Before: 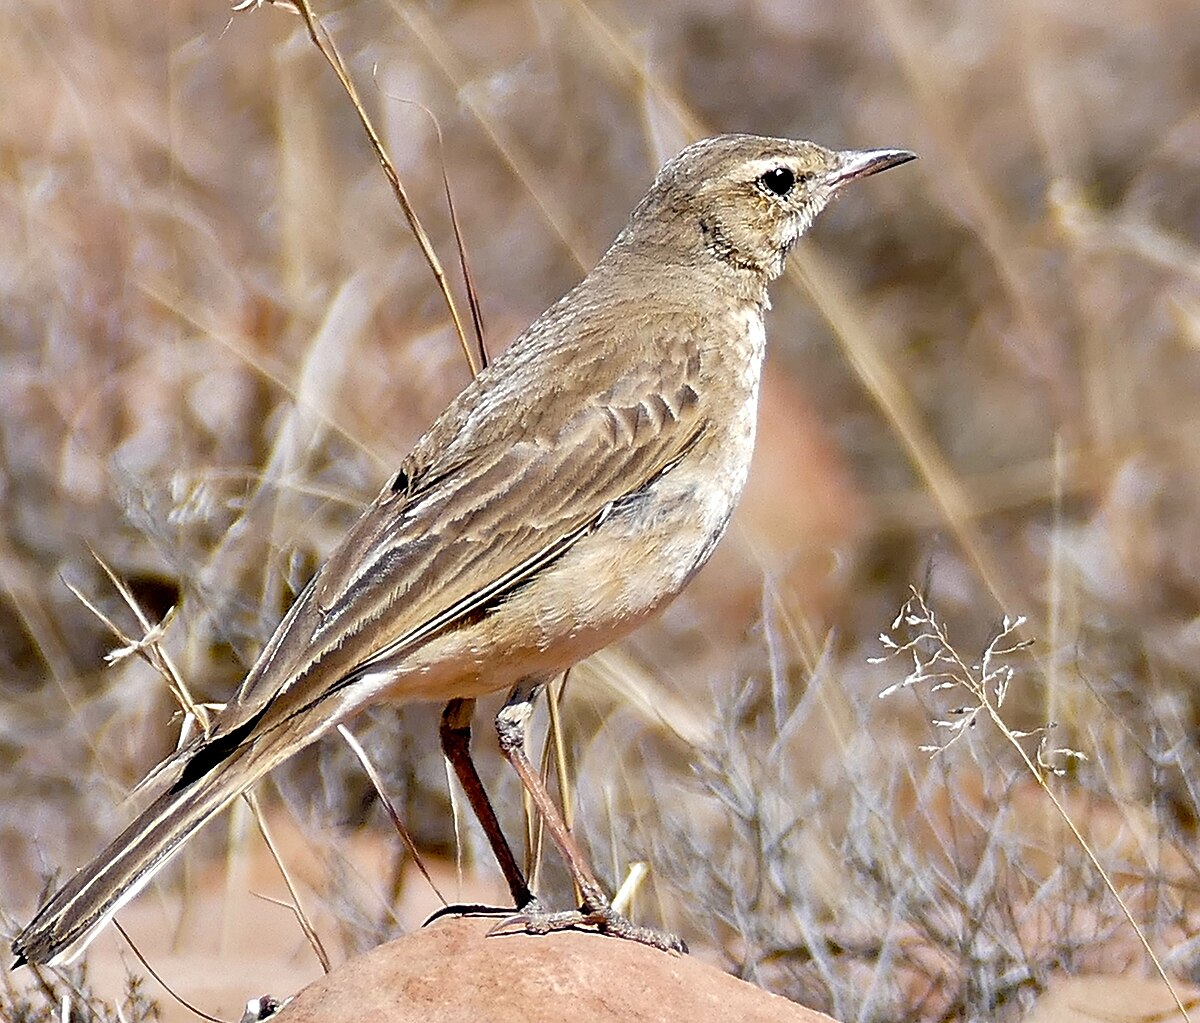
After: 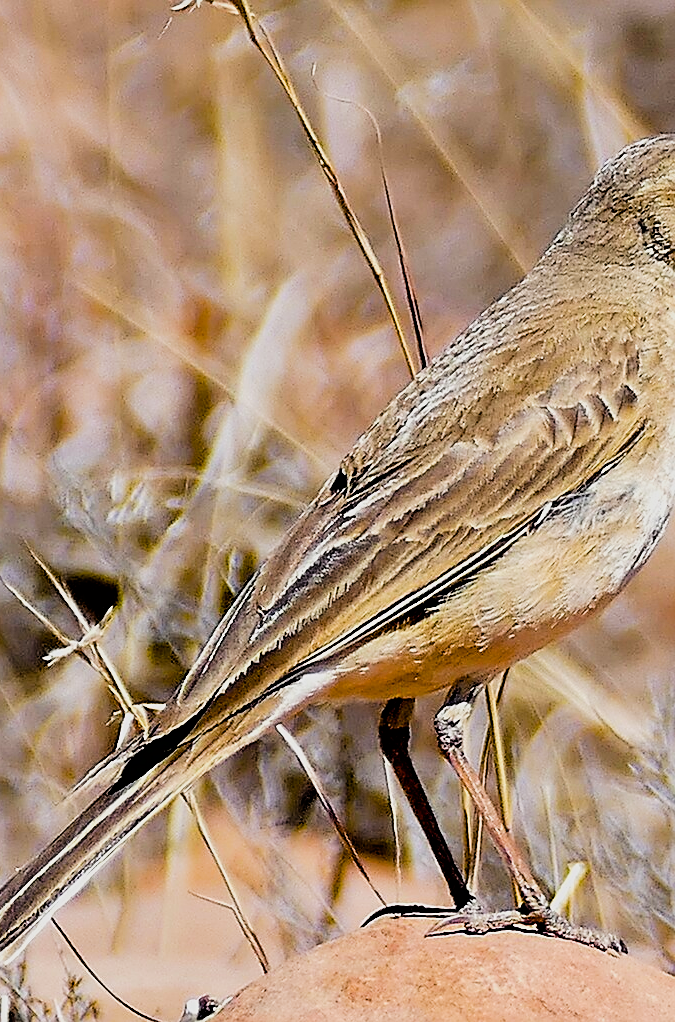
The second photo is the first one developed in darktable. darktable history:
filmic rgb: black relative exposure -5 EV, hardness 2.88, contrast 1.3, highlights saturation mix -30%
sharpen: on, module defaults
color balance rgb: linear chroma grading › global chroma 15%, perceptual saturation grading › global saturation 30%
crop: left 5.114%, right 38.589%
